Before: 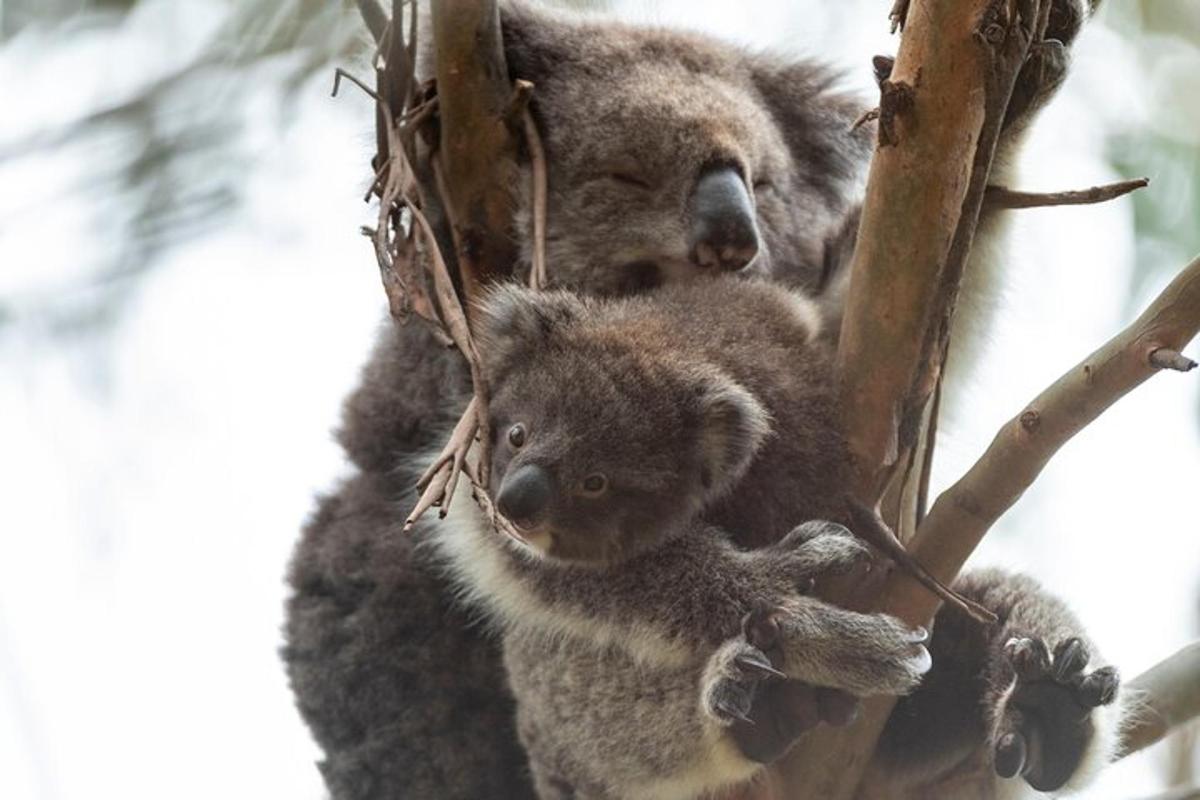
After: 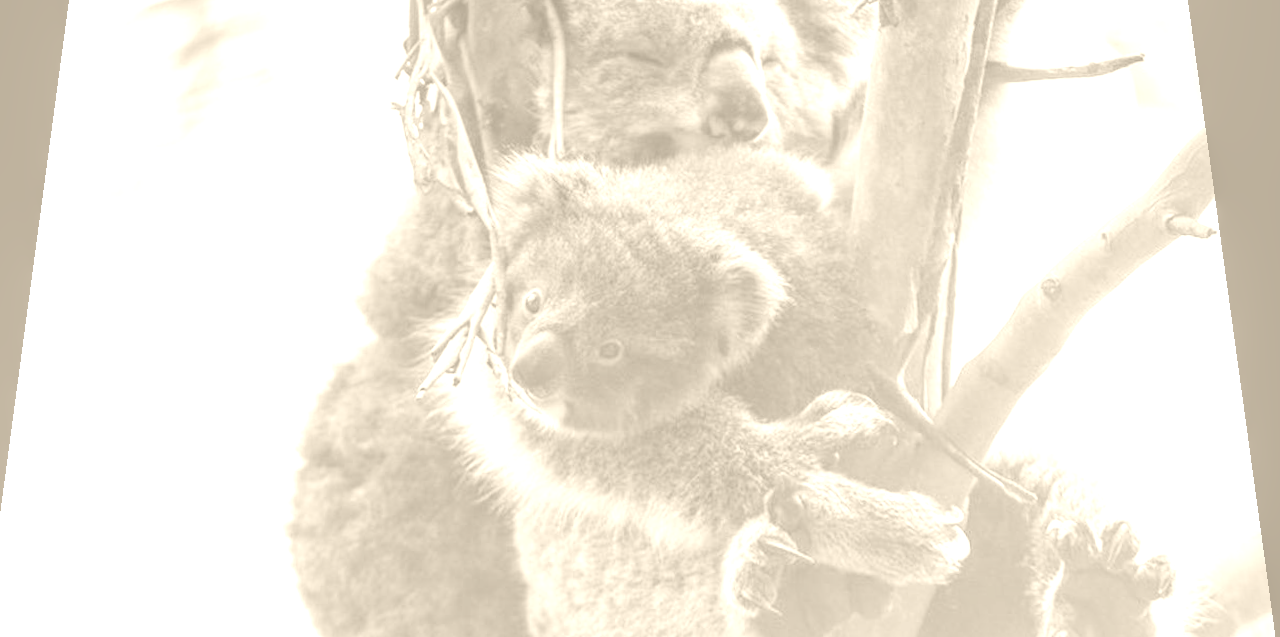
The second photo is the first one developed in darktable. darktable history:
colorize: hue 36°, saturation 71%, lightness 80.79%
local contrast: on, module defaults
rotate and perspective: rotation 0.128°, lens shift (vertical) -0.181, lens shift (horizontal) -0.044, shear 0.001, automatic cropping off
crop and rotate: left 1.814%, top 12.818%, right 0.25%, bottom 9.225%
white balance: emerald 1
color balance rgb: perceptual saturation grading › global saturation 20%, perceptual saturation grading › highlights -50%, perceptual saturation grading › shadows 30%, perceptual brilliance grading › global brilliance 10%, perceptual brilliance grading › shadows 15%
